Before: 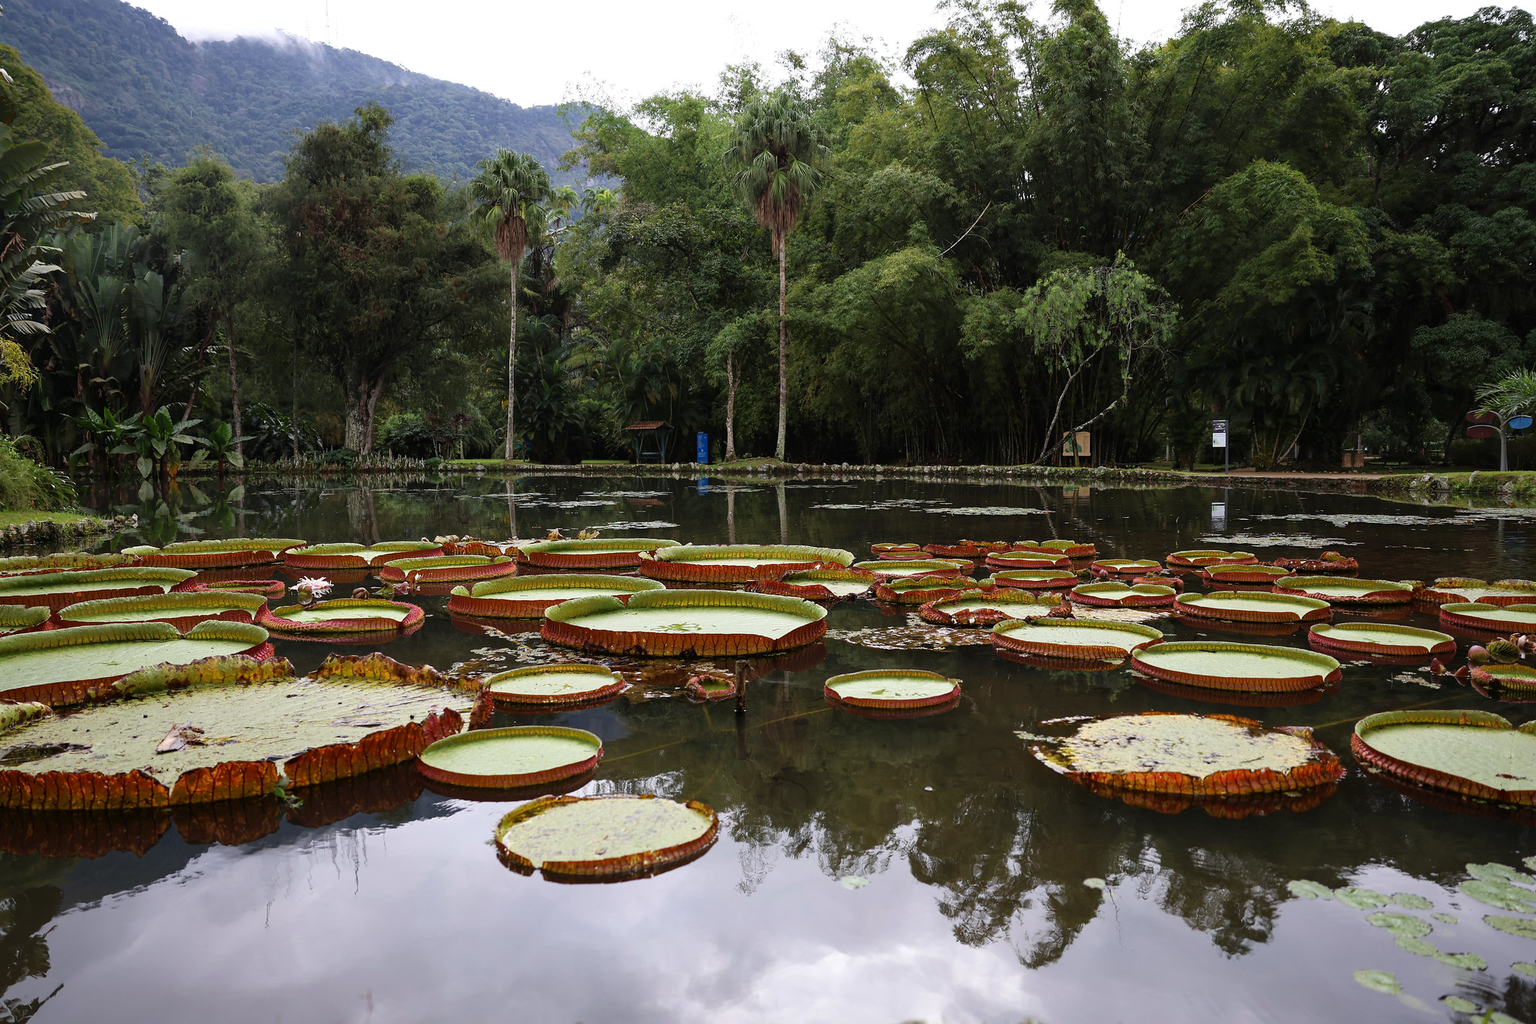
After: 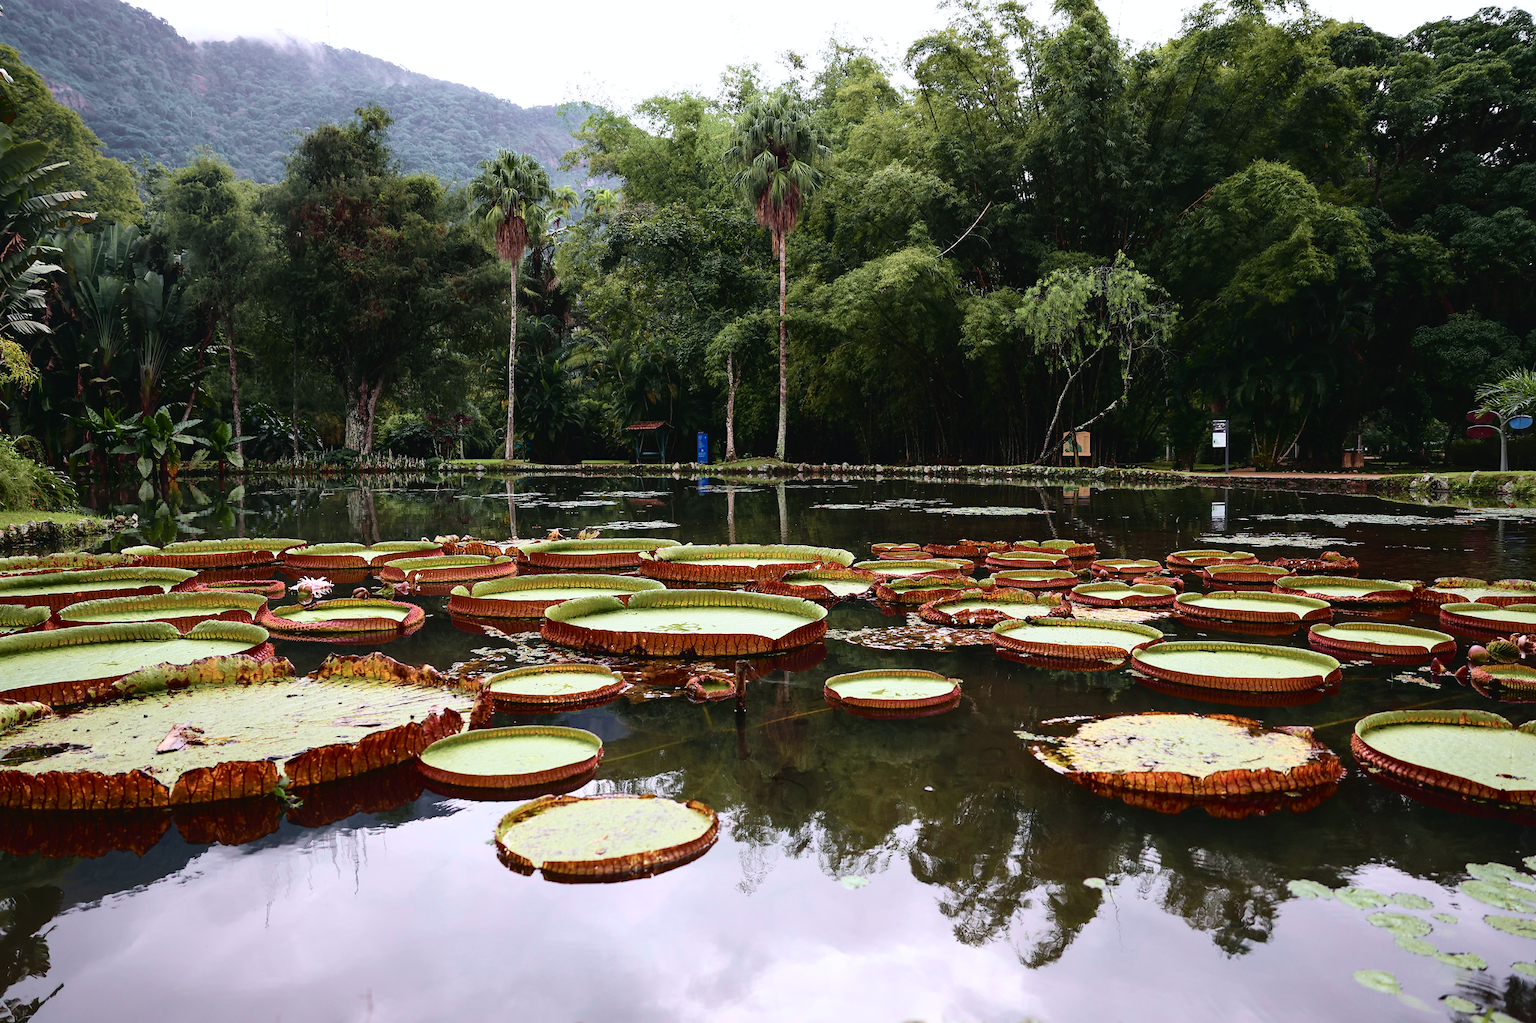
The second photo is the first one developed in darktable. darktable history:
tone curve: curves: ch0 [(0, 0.023) (0.087, 0.065) (0.184, 0.168) (0.45, 0.54) (0.57, 0.683) (0.722, 0.825) (0.877, 0.948) (1, 1)]; ch1 [(0, 0) (0.388, 0.369) (0.44, 0.44) (0.489, 0.481) (0.534, 0.561) (0.657, 0.659) (1, 1)]; ch2 [(0, 0) (0.353, 0.317) (0.408, 0.427) (0.472, 0.46) (0.5, 0.496) (0.537, 0.534) (0.576, 0.592) (0.625, 0.631) (1, 1)], color space Lab, independent channels, preserve colors none
